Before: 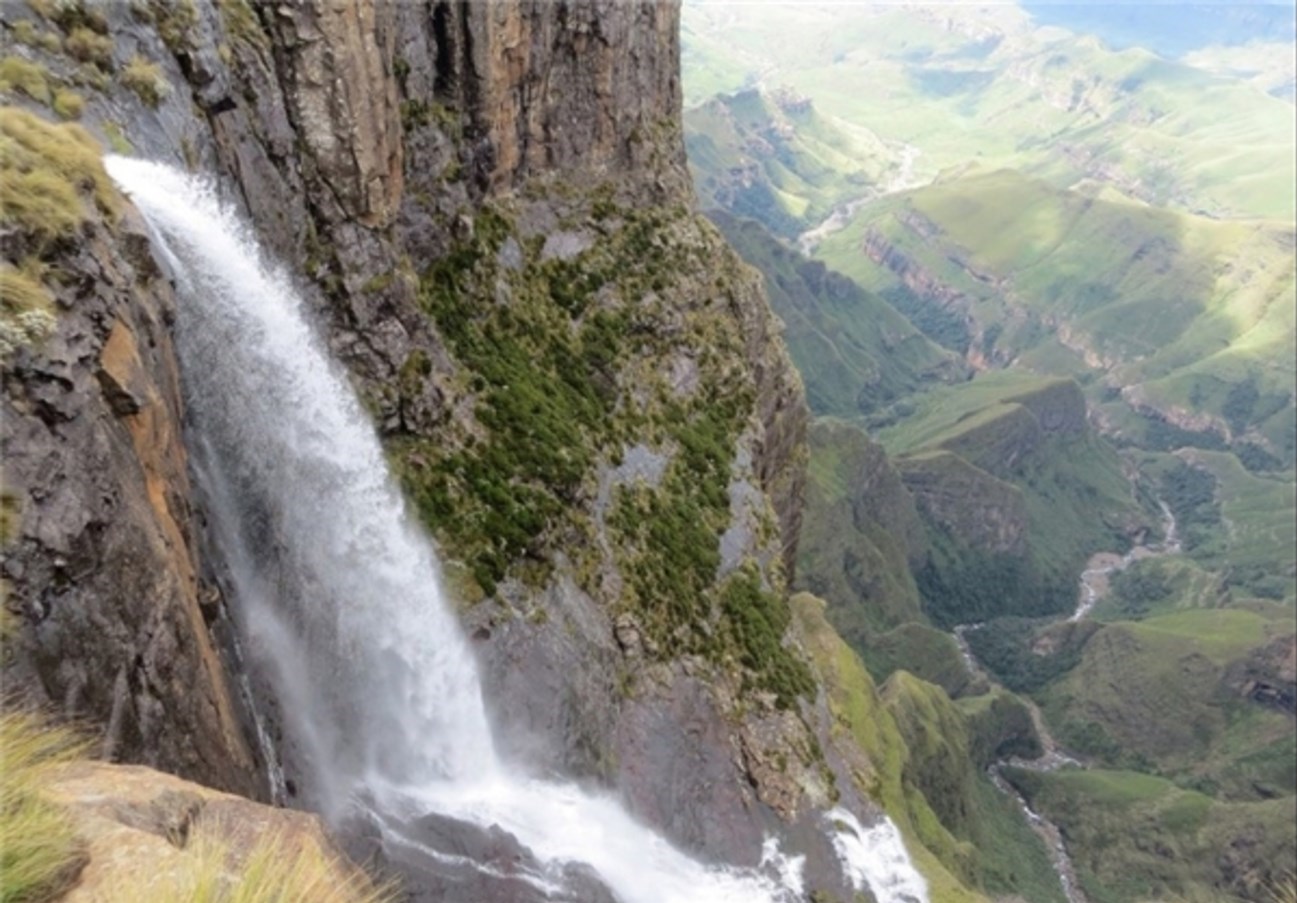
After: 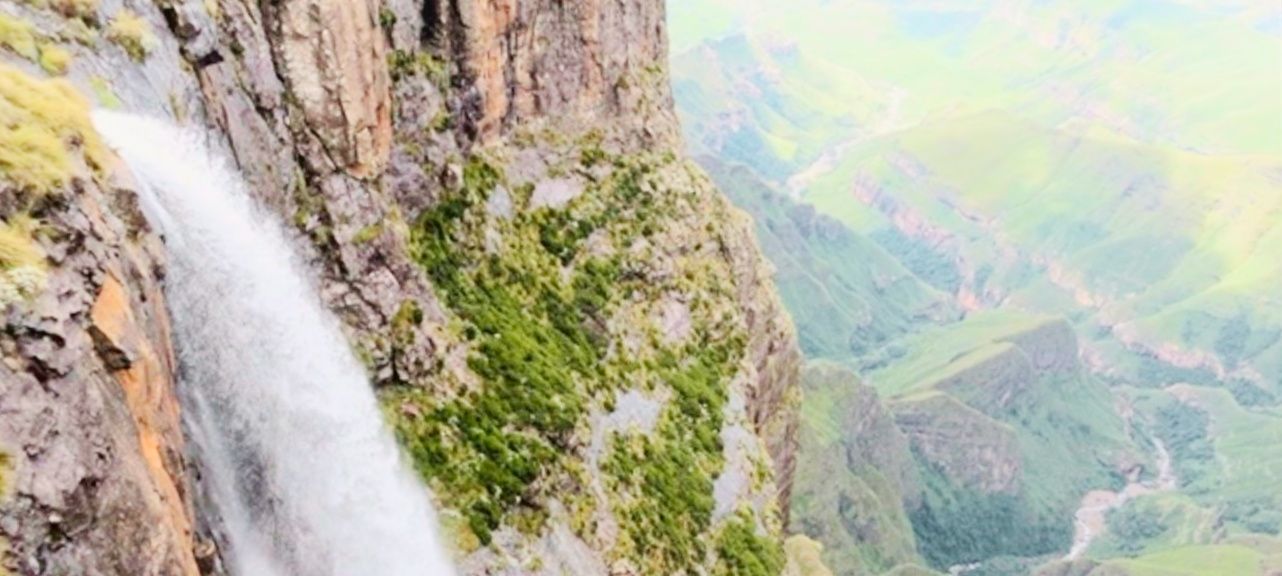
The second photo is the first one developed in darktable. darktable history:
tone curve: curves: ch0 [(0, 0.005) (0.103, 0.097) (0.18, 0.22) (0.378, 0.482) (0.504, 0.631) (0.663, 0.801) (0.834, 0.914) (1, 0.971)]; ch1 [(0, 0) (0.172, 0.123) (0.324, 0.253) (0.396, 0.388) (0.478, 0.461) (0.499, 0.498) (0.545, 0.587) (0.604, 0.692) (0.704, 0.818) (1, 1)]; ch2 [(0, 0) (0.411, 0.424) (0.496, 0.5) (0.521, 0.537) (0.555, 0.585) (0.628, 0.703) (1, 1)], color space Lab, independent channels, preserve colors none
rotate and perspective: rotation -1°, crop left 0.011, crop right 0.989, crop top 0.025, crop bottom 0.975
base curve: curves: ch0 [(0, 0) (0.158, 0.273) (0.879, 0.895) (1, 1)], preserve colors none
crop and rotate: top 4.848%, bottom 29.503%
